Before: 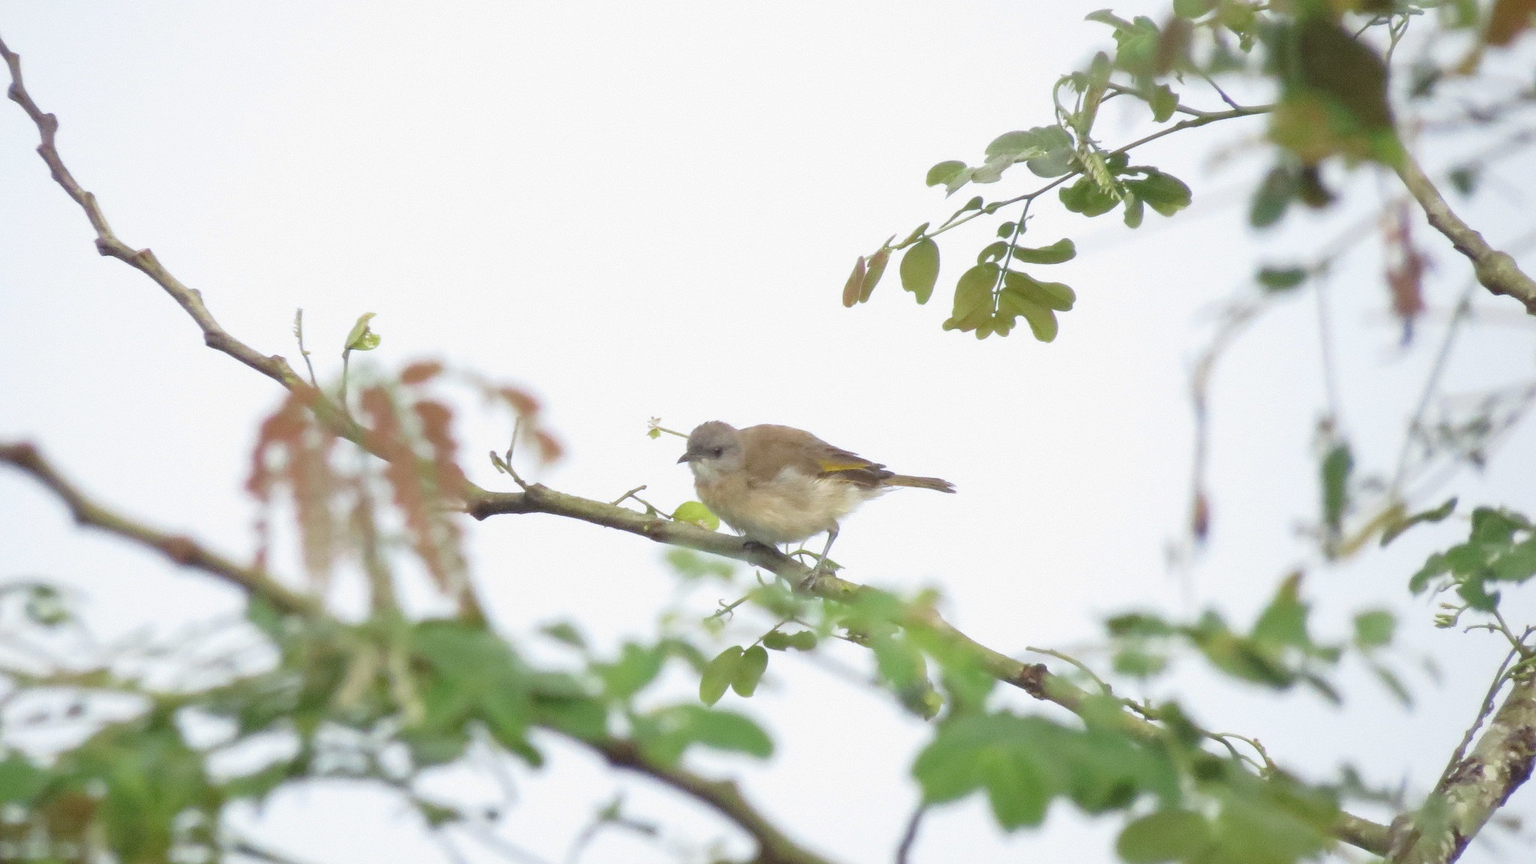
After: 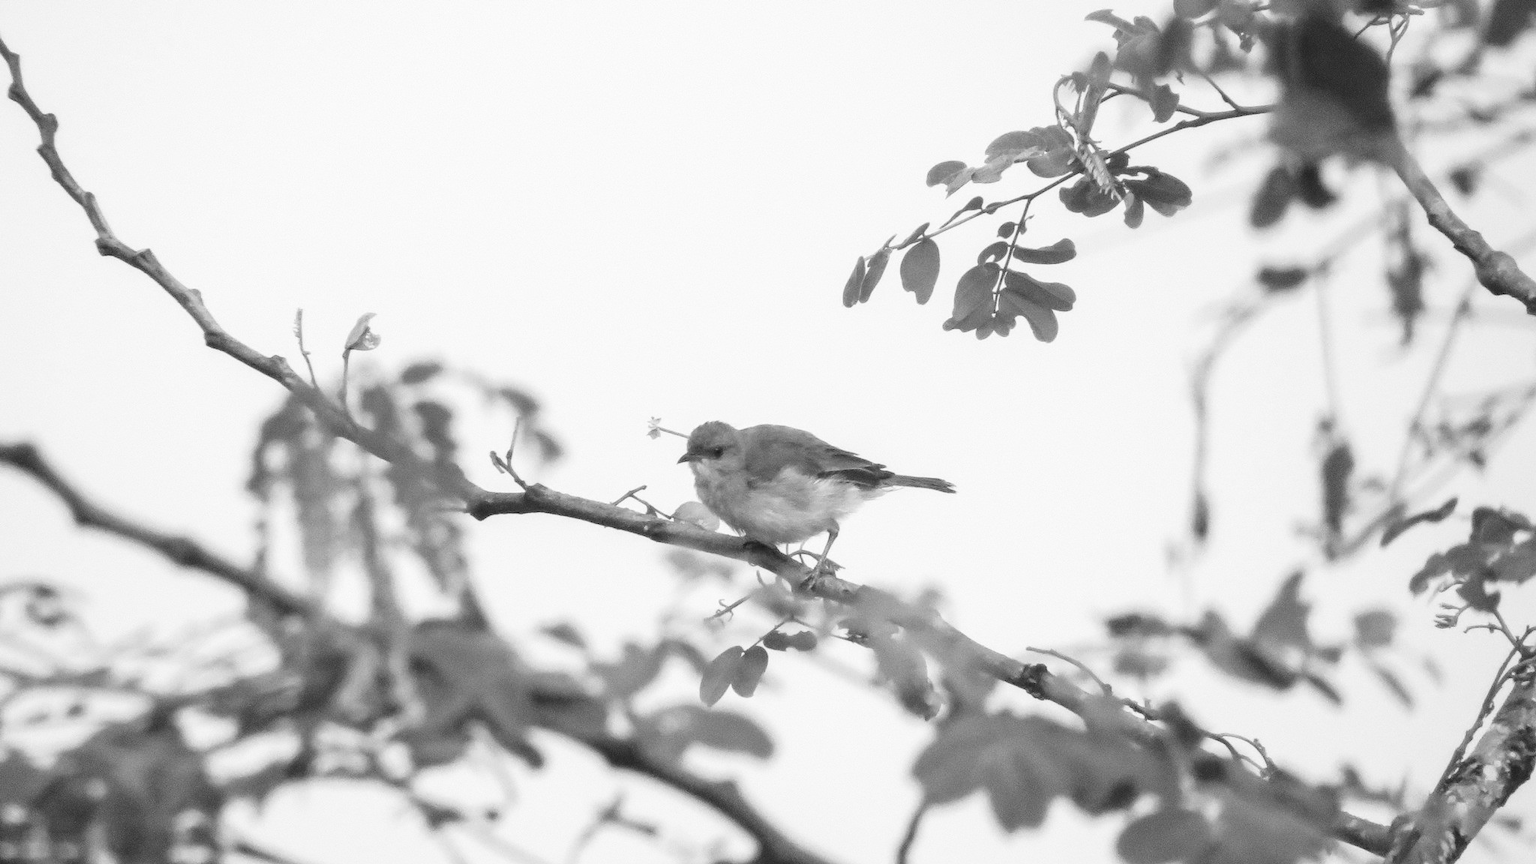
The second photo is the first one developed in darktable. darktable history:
monochrome: on, module defaults
local contrast: detail 110%
contrast brightness saturation: contrast 0.21, brightness -0.11, saturation 0.21
